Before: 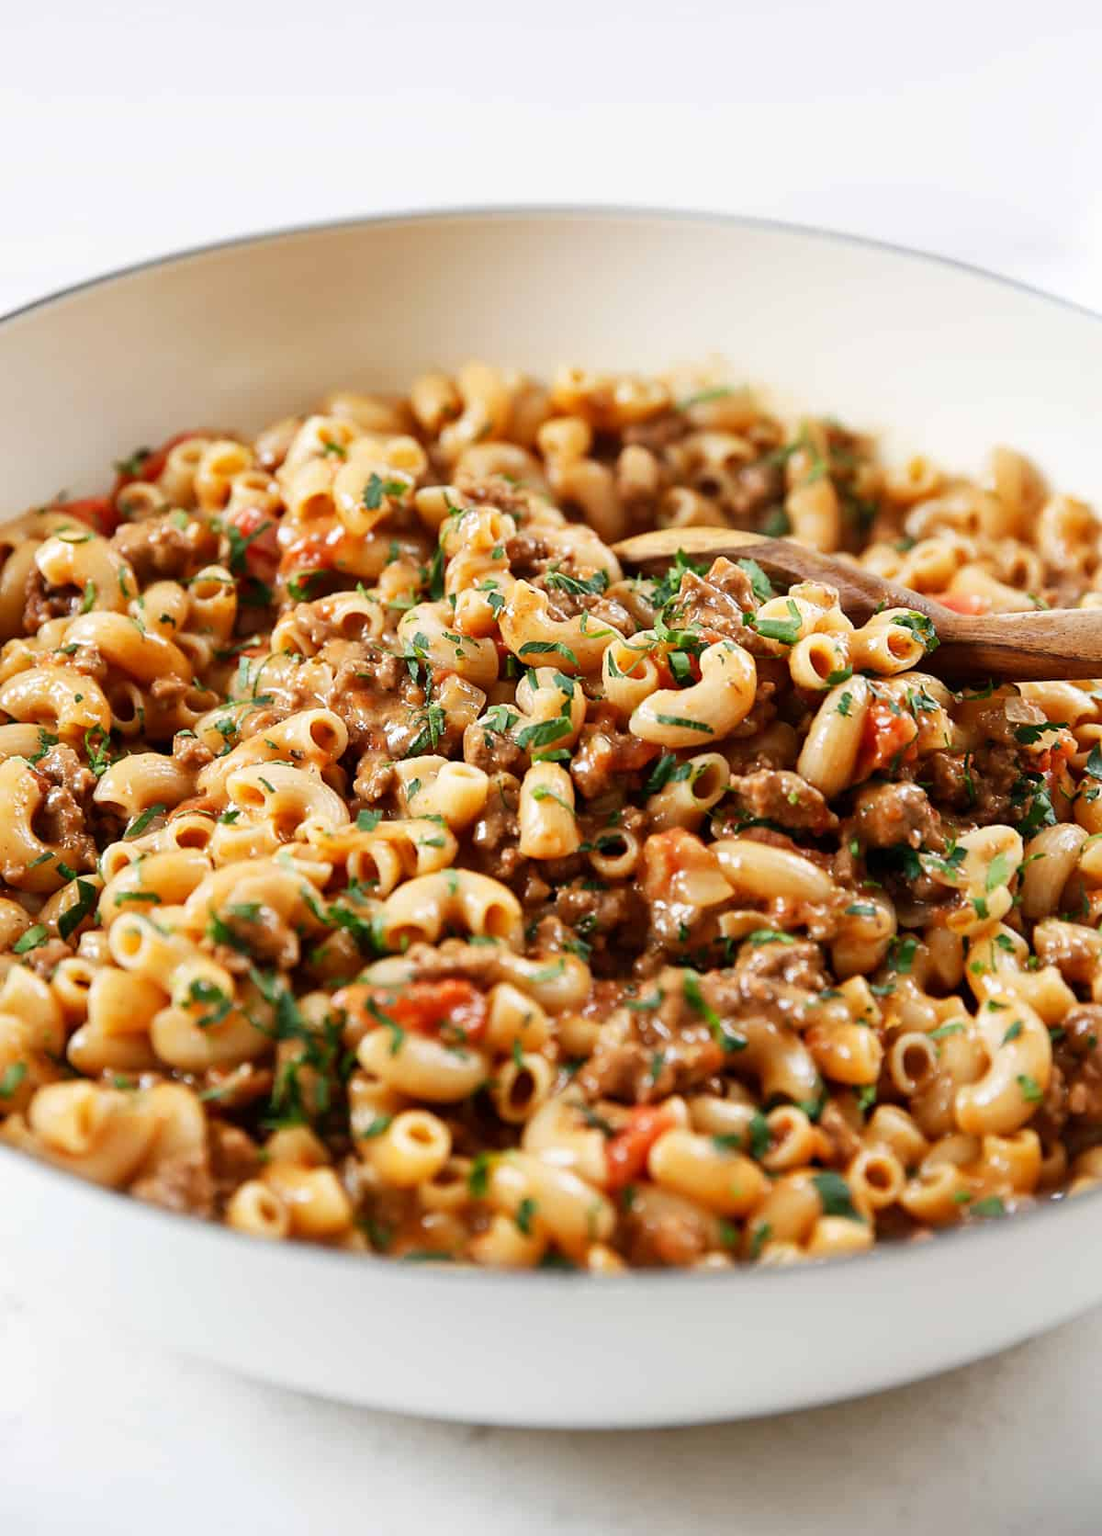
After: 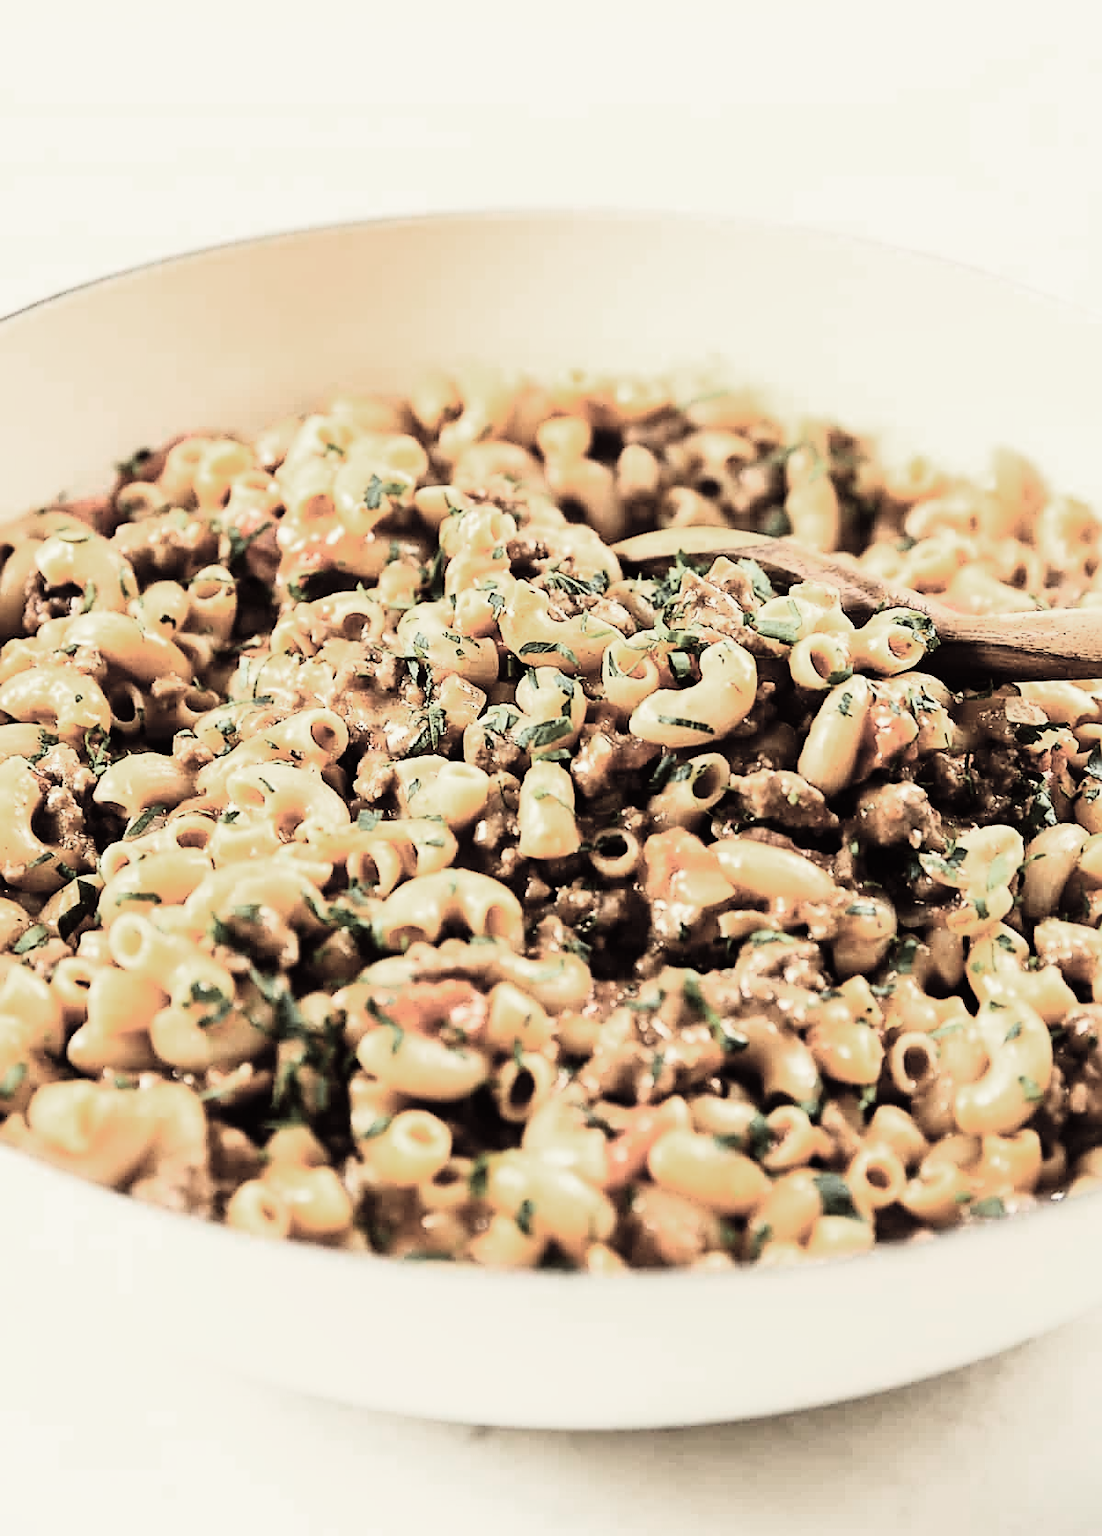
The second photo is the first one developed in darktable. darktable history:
sharpen: on, module defaults
color correction: highlights a* -0.95, highlights b* 4.5, shadows a* 3.55
velvia: on, module defaults
rgb curve: curves: ch0 [(0, 0) (0.21, 0.15) (0.24, 0.21) (0.5, 0.75) (0.75, 0.96) (0.89, 0.99) (1, 1)]; ch1 [(0, 0.02) (0.21, 0.13) (0.25, 0.2) (0.5, 0.67) (0.75, 0.9) (0.89, 0.97) (1, 1)]; ch2 [(0, 0.02) (0.21, 0.13) (0.25, 0.2) (0.5, 0.67) (0.75, 0.9) (0.89, 0.97) (1, 1)], compensate middle gray true
color zones: curves: ch0 [(0, 0.613) (0.01, 0.613) (0.245, 0.448) (0.498, 0.529) (0.642, 0.665) (0.879, 0.777) (0.99, 0.613)]; ch1 [(0, 0.035) (0.121, 0.189) (0.259, 0.197) (0.415, 0.061) (0.589, 0.022) (0.732, 0.022) (0.857, 0.026) (0.991, 0.053)]
color balance: lift [1.005, 1.002, 0.998, 0.998], gamma [1, 1.021, 1.02, 0.979], gain [0.923, 1.066, 1.056, 0.934]
